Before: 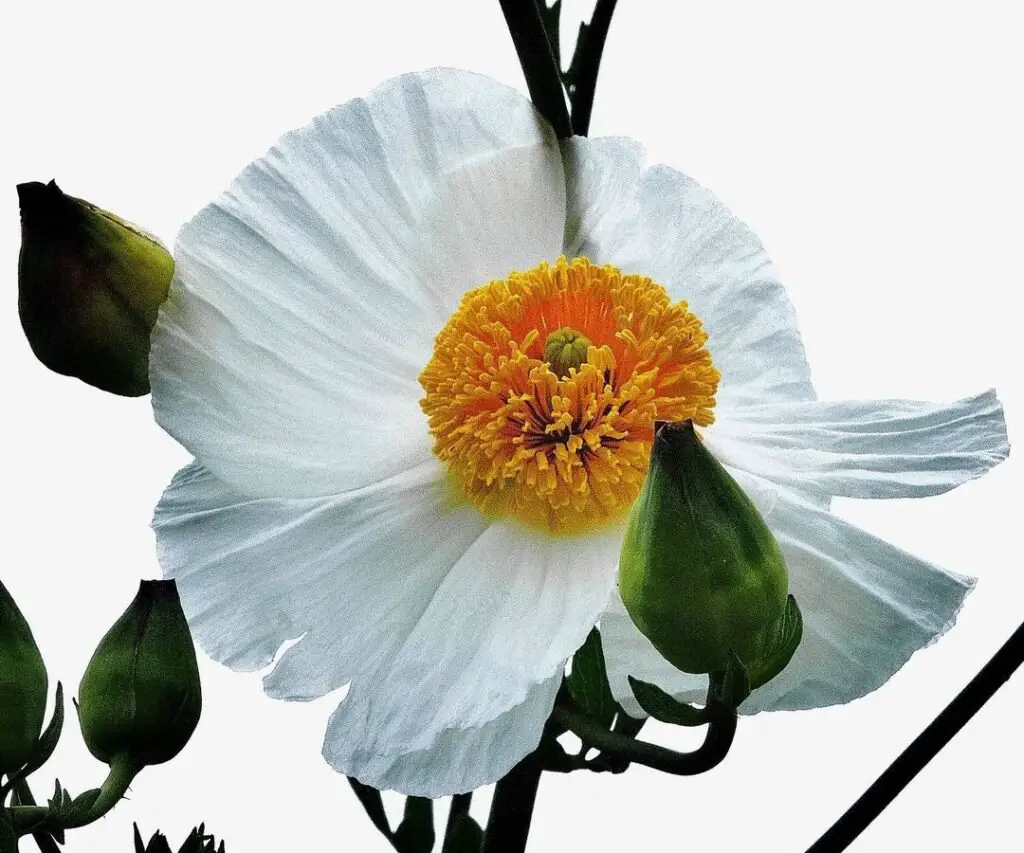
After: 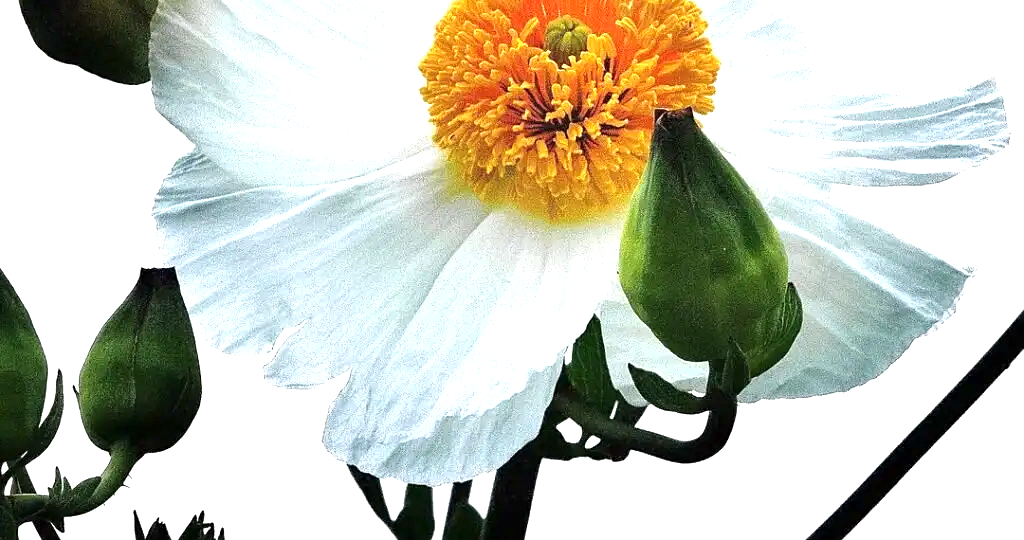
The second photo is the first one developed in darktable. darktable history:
exposure: exposure 0.925 EV, compensate exposure bias true, compensate highlight preservation false
crop and rotate: top 36.582%
sharpen: amount 0.211
